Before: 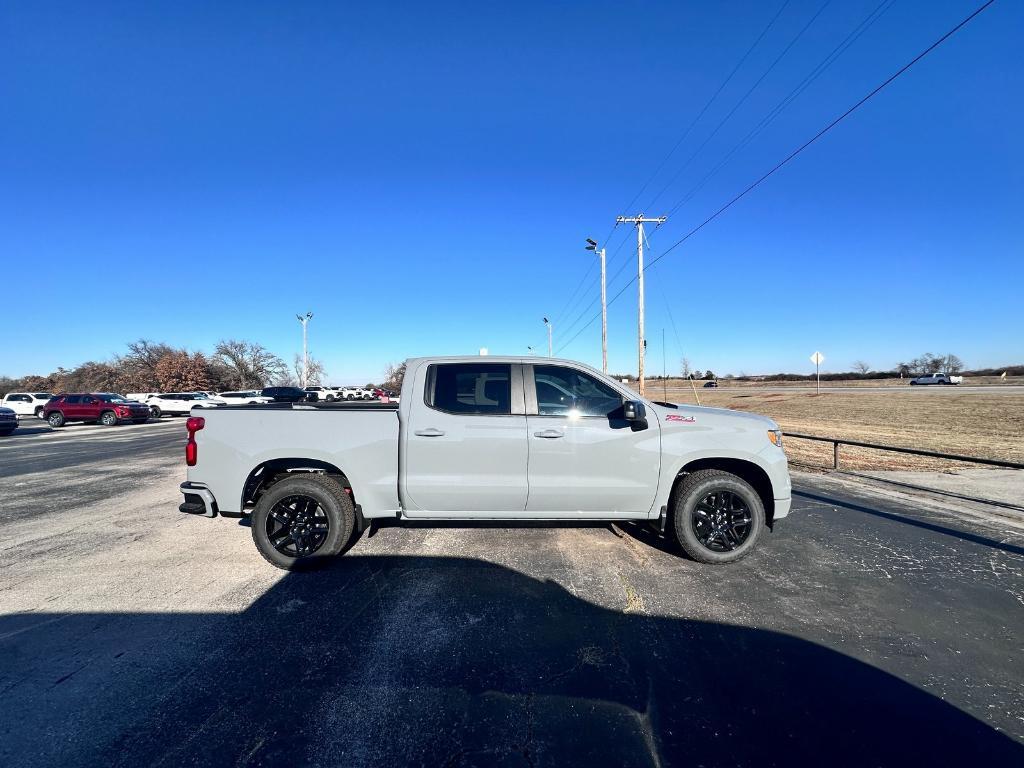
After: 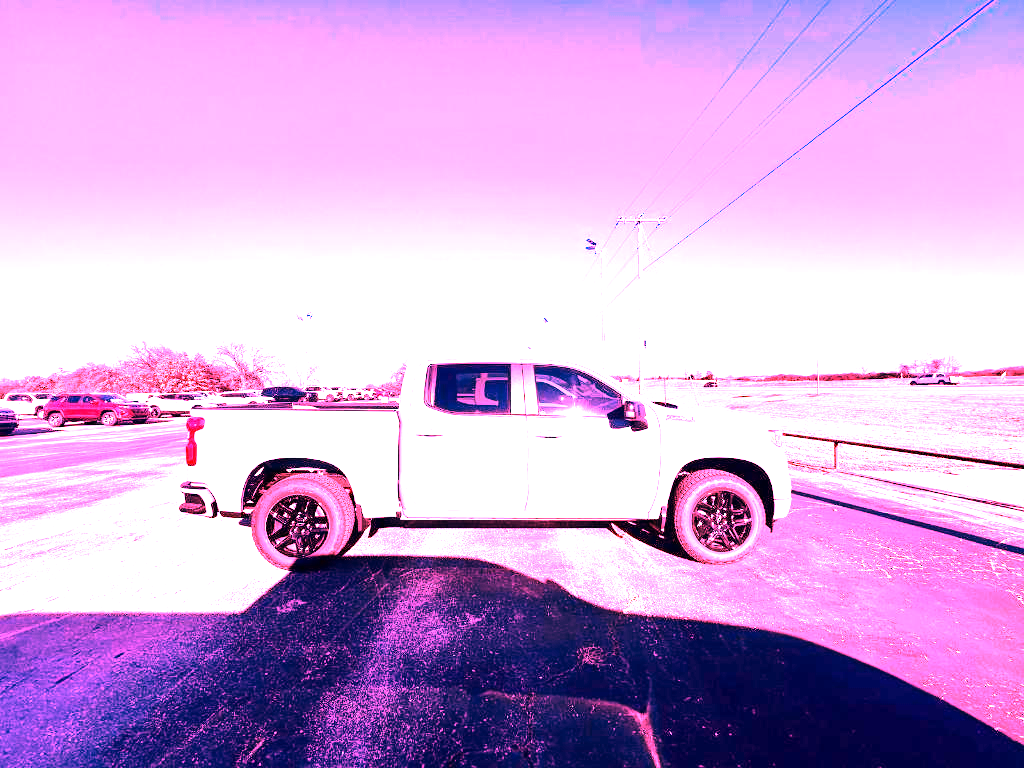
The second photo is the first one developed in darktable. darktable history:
tone equalizer: -8 EV -0.75 EV, -7 EV -0.7 EV, -6 EV -0.6 EV, -5 EV -0.4 EV, -3 EV 0.4 EV, -2 EV 0.6 EV, -1 EV 0.7 EV, +0 EV 0.75 EV, edges refinement/feathering 500, mask exposure compensation -1.57 EV, preserve details no
exposure: exposure 0.766 EV, compensate highlight preservation false
white balance: red 4.26, blue 1.802
